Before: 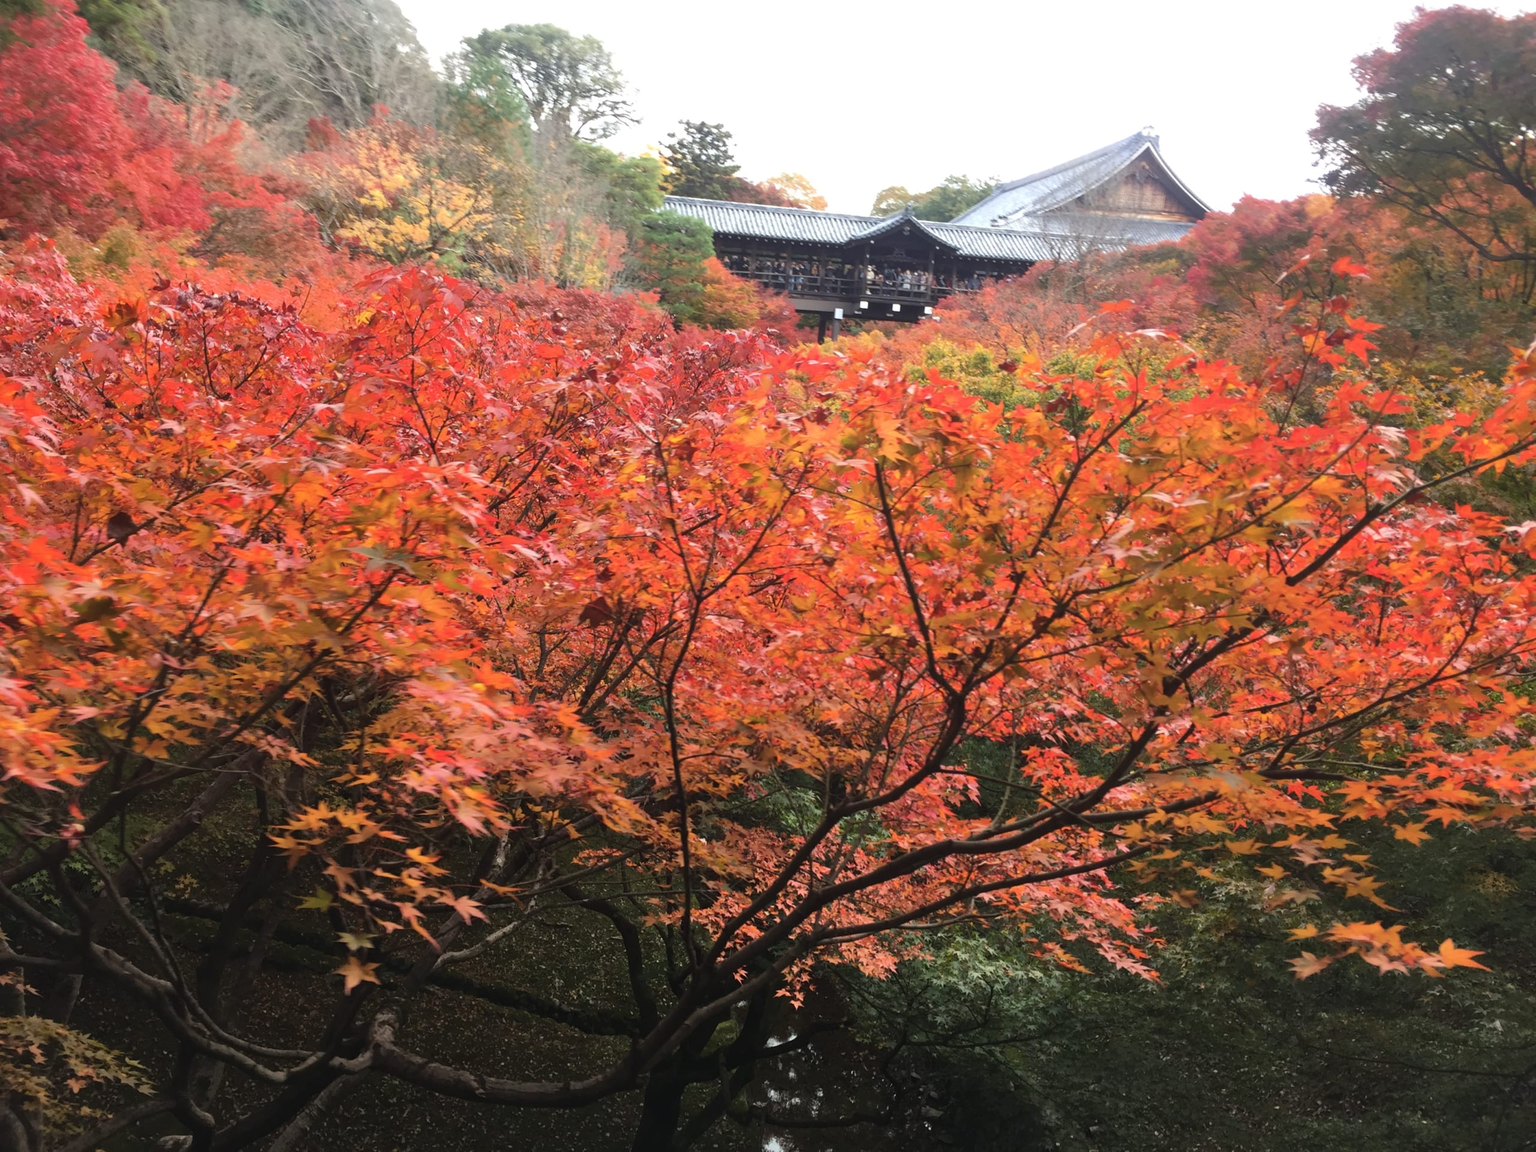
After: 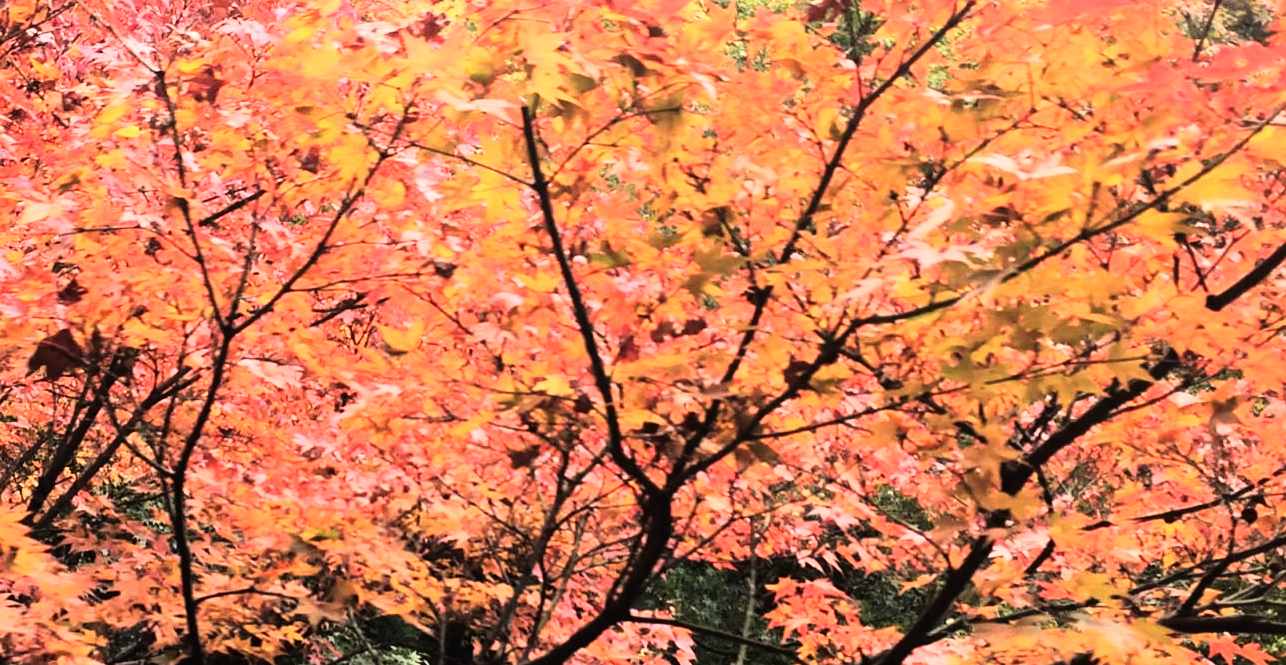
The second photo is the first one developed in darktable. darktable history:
rgb curve: curves: ch0 [(0, 0) (0.21, 0.15) (0.24, 0.21) (0.5, 0.75) (0.75, 0.96) (0.89, 0.99) (1, 1)]; ch1 [(0, 0.02) (0.21, 0.13) (0.25, 0.2) (0.5, 0.67) (0.75, 0.9) (0.89, 0.97) (1, 1)]; ch2 [(0, 0.02) (0.21, 0.13) (0.25, 0.2) (0.5, 0.67) (0.75, 0.9) (0.89, 0.97) (1, 1)], compensate middle gray true
crop: left 36.607%, top 34.735%, right 13.146%, bottom 30.611%
